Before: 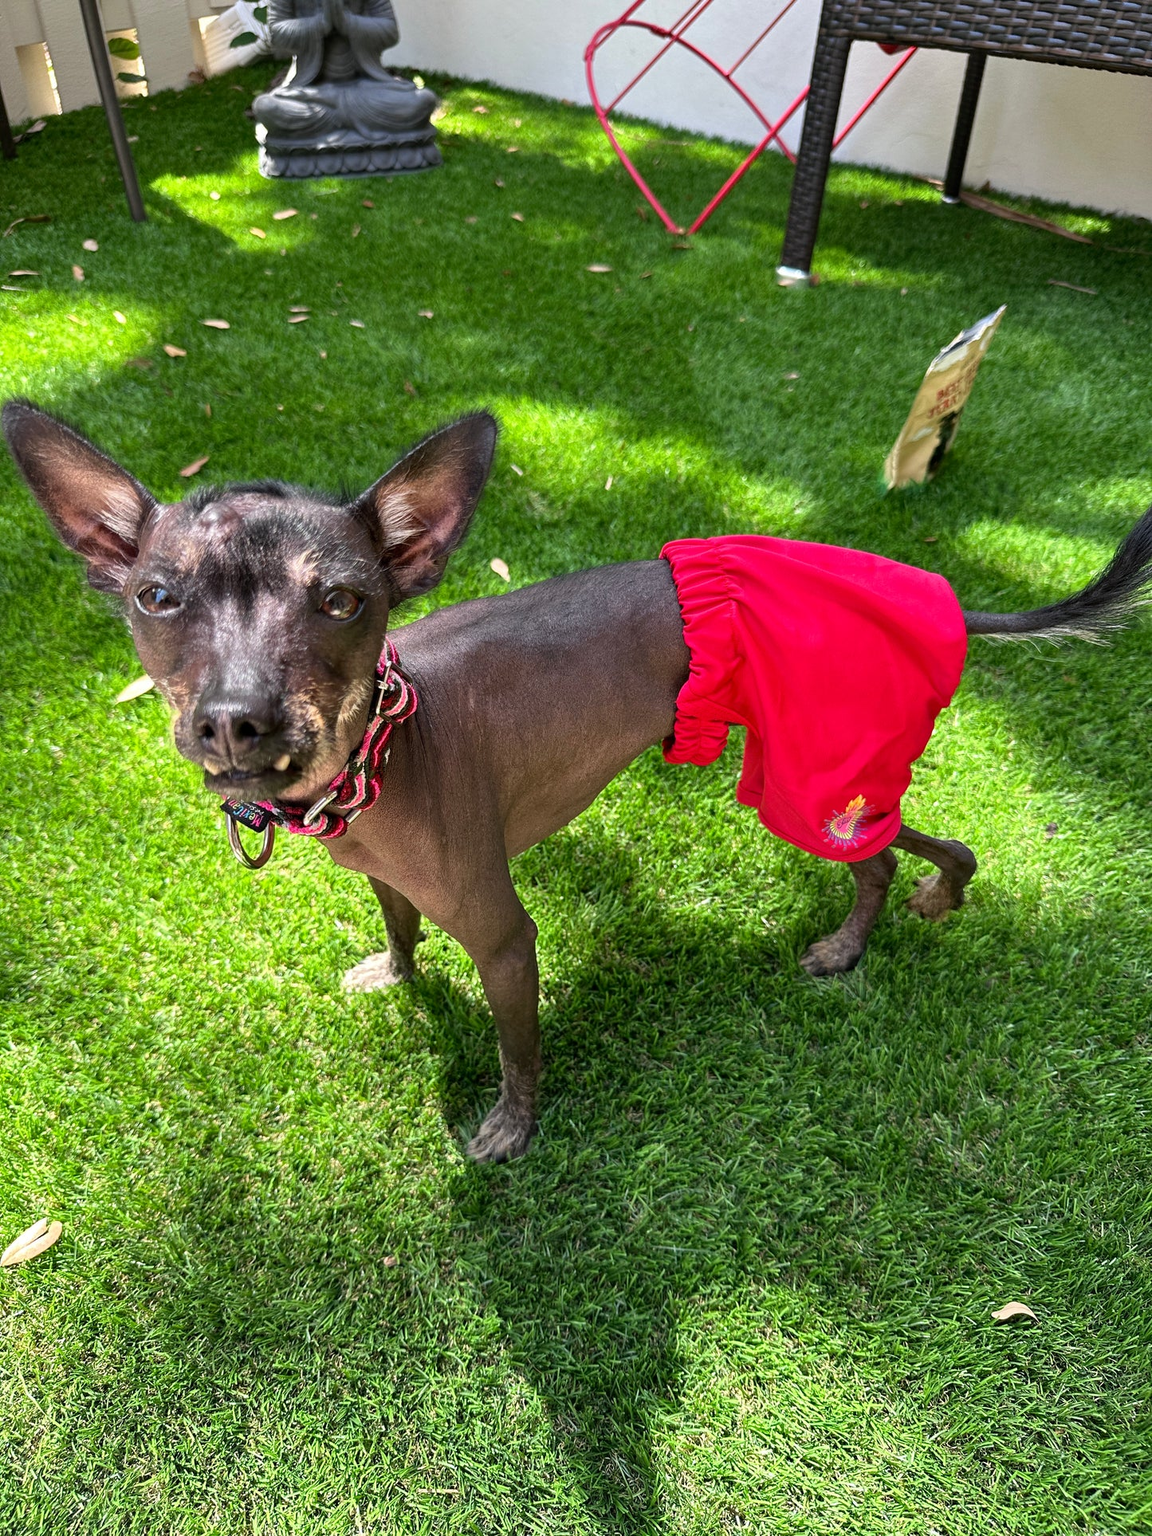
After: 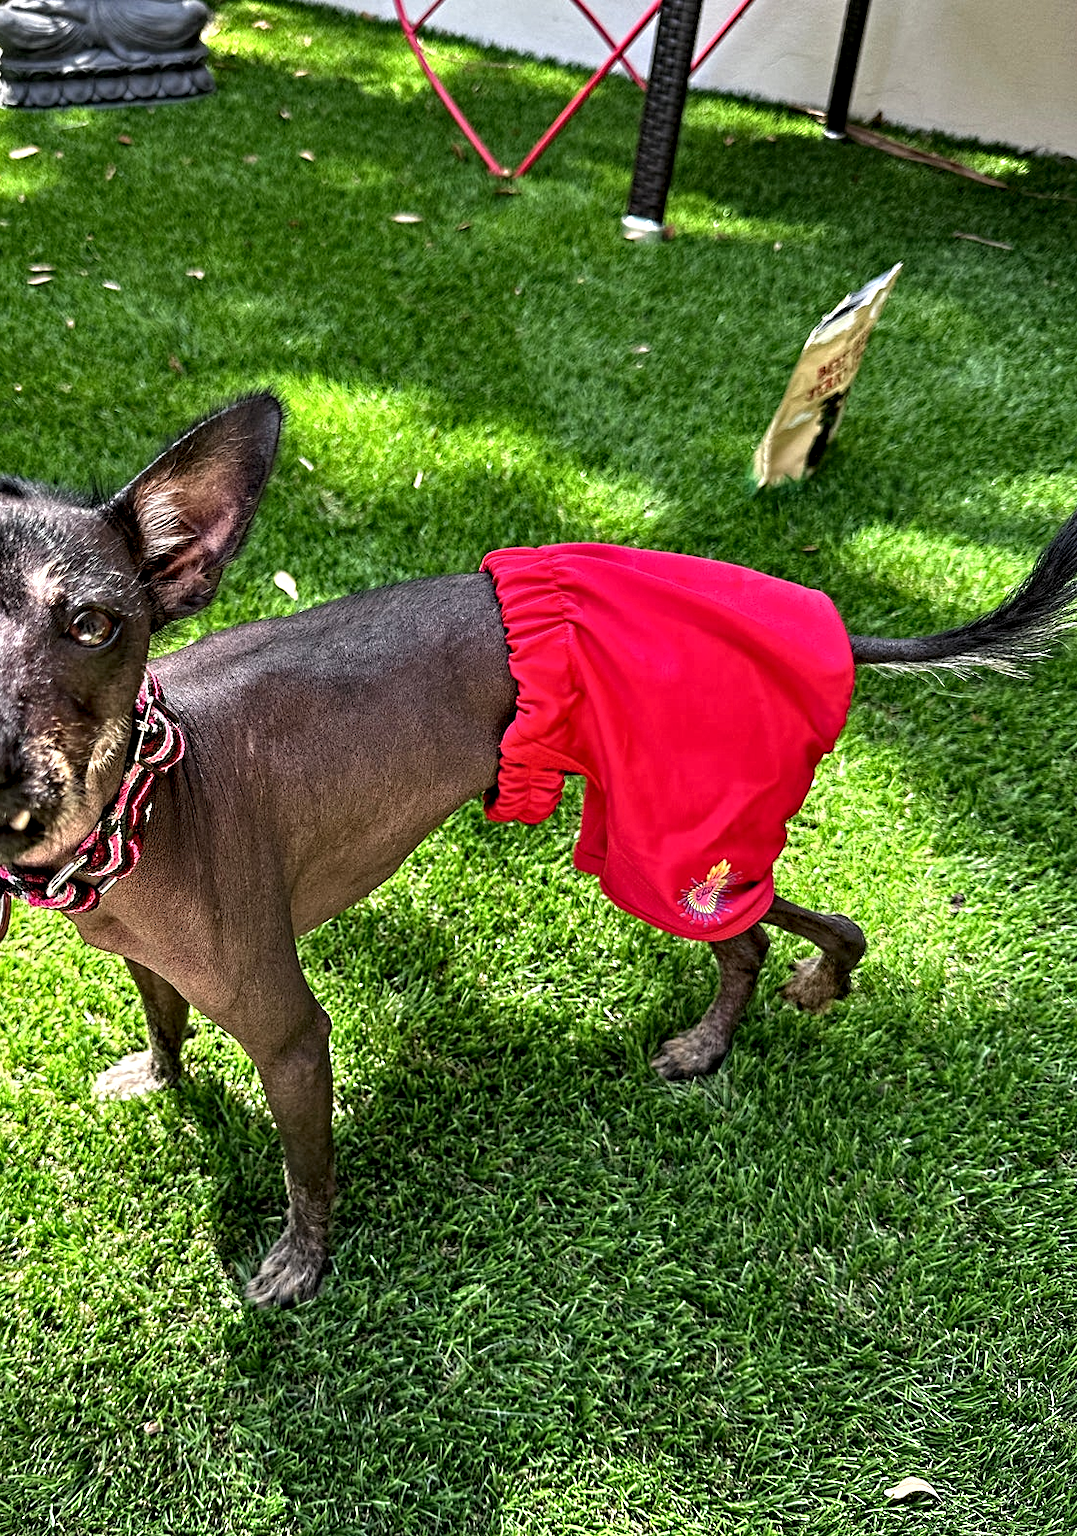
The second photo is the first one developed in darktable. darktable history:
crop: left 23.095%, top 5.827%, bottom 11.854%
sharpen: radius 5.325, amount 0.312, threshold 26.433
contrast equalizer: octaves 7, y [[0.5, 0.542, 0.583, 0.625, 0.667, 0.708], [0.5 ×6], [0.5 ×6], [0 ×6], [0 ×6]]
